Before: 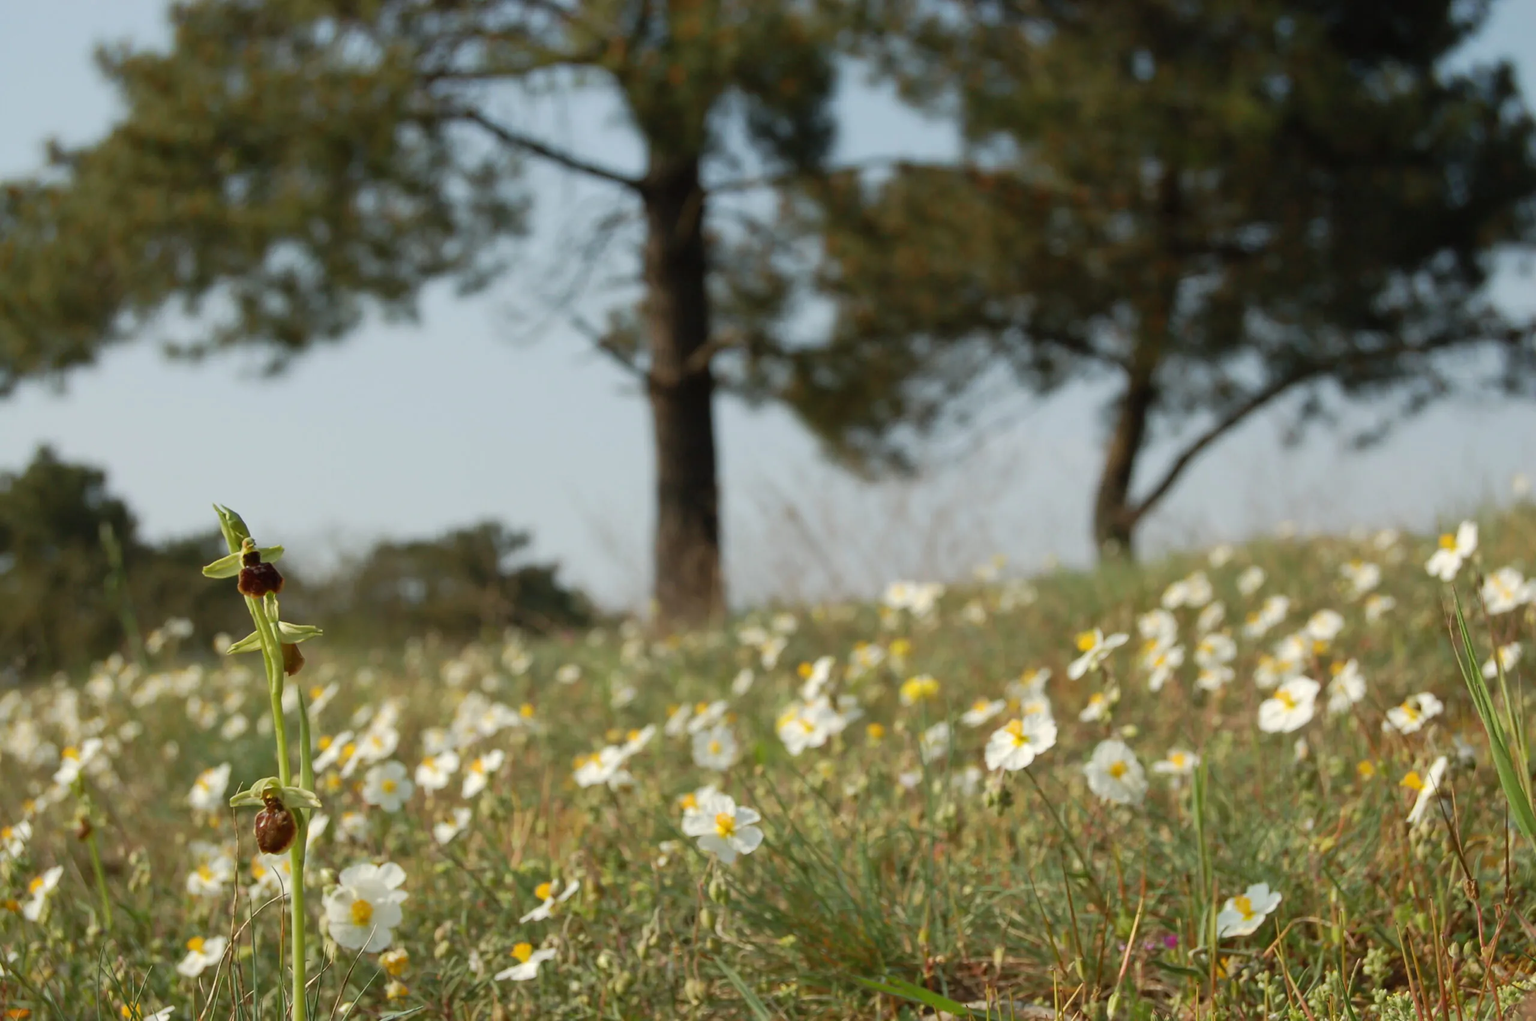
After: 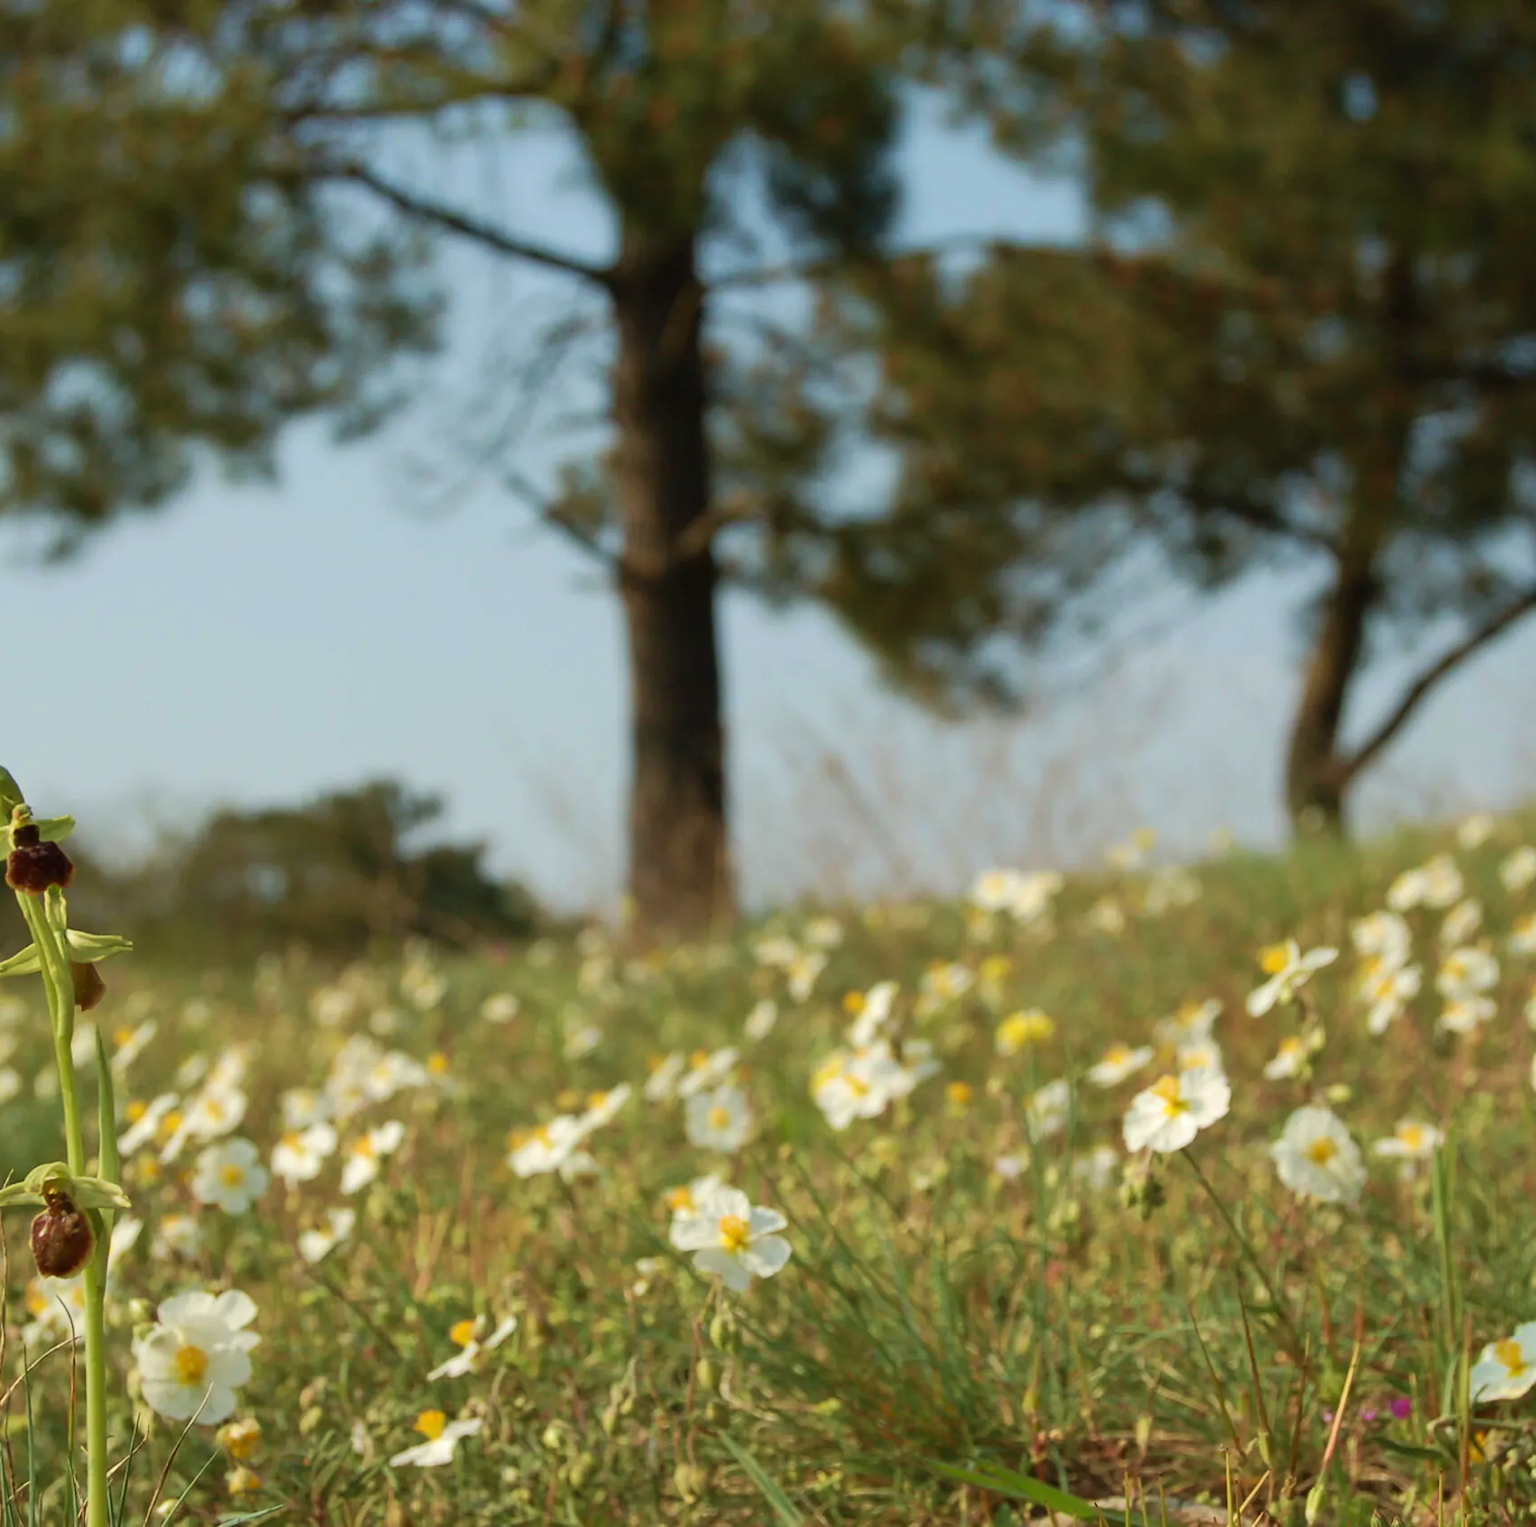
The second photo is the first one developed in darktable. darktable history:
crop and rotate: left 15.264%, right 17.825%
velvia: strength 44.86%
